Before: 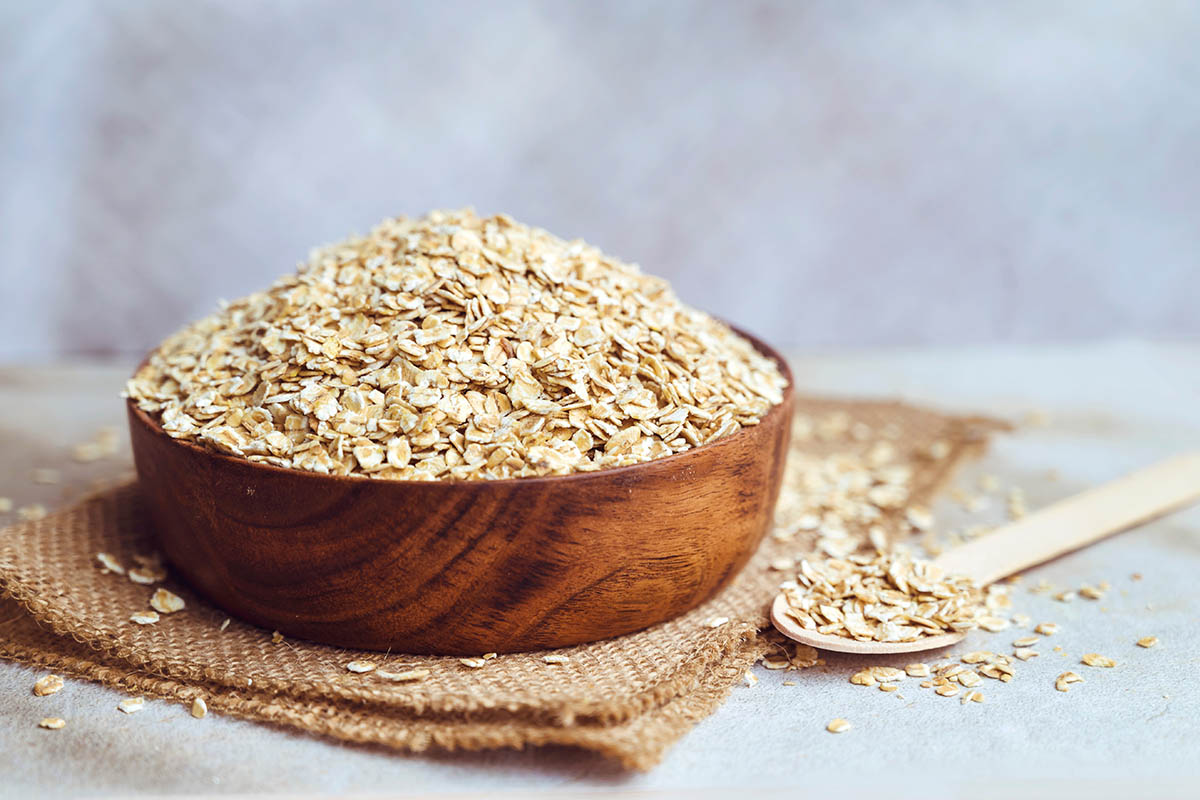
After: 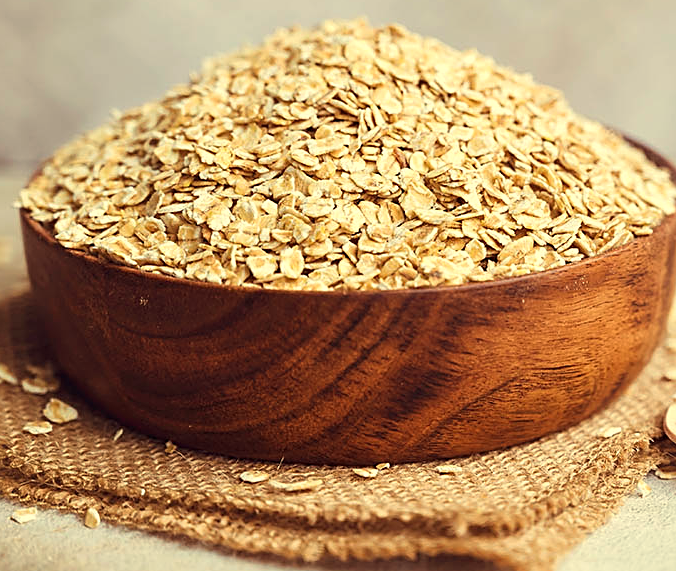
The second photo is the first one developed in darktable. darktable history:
crop: left 8.966%, top 23.852%, right 34.699%, bottom 4.703%
white balance: red 1.08, blue 0.791
sharpen: on, module defaults
